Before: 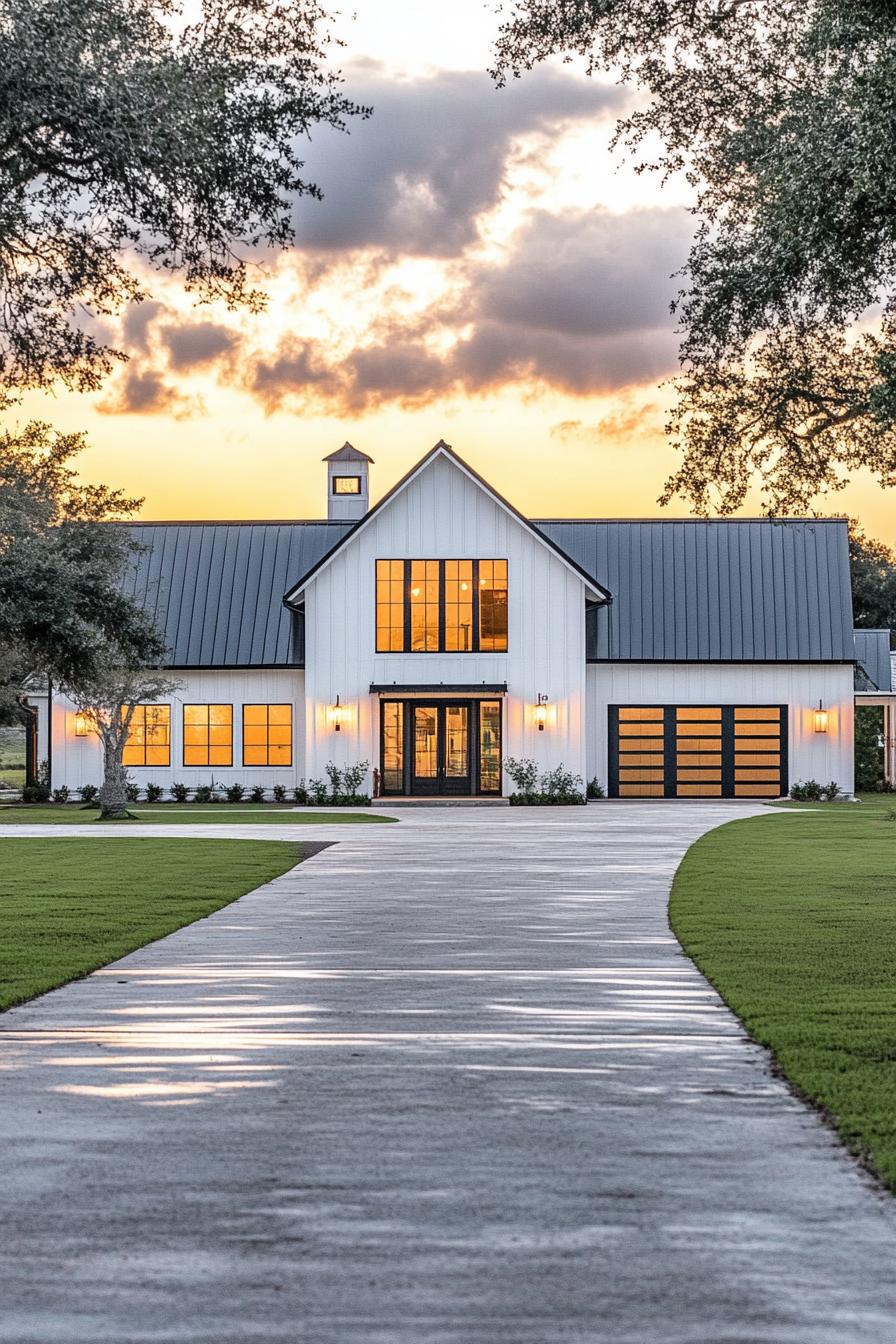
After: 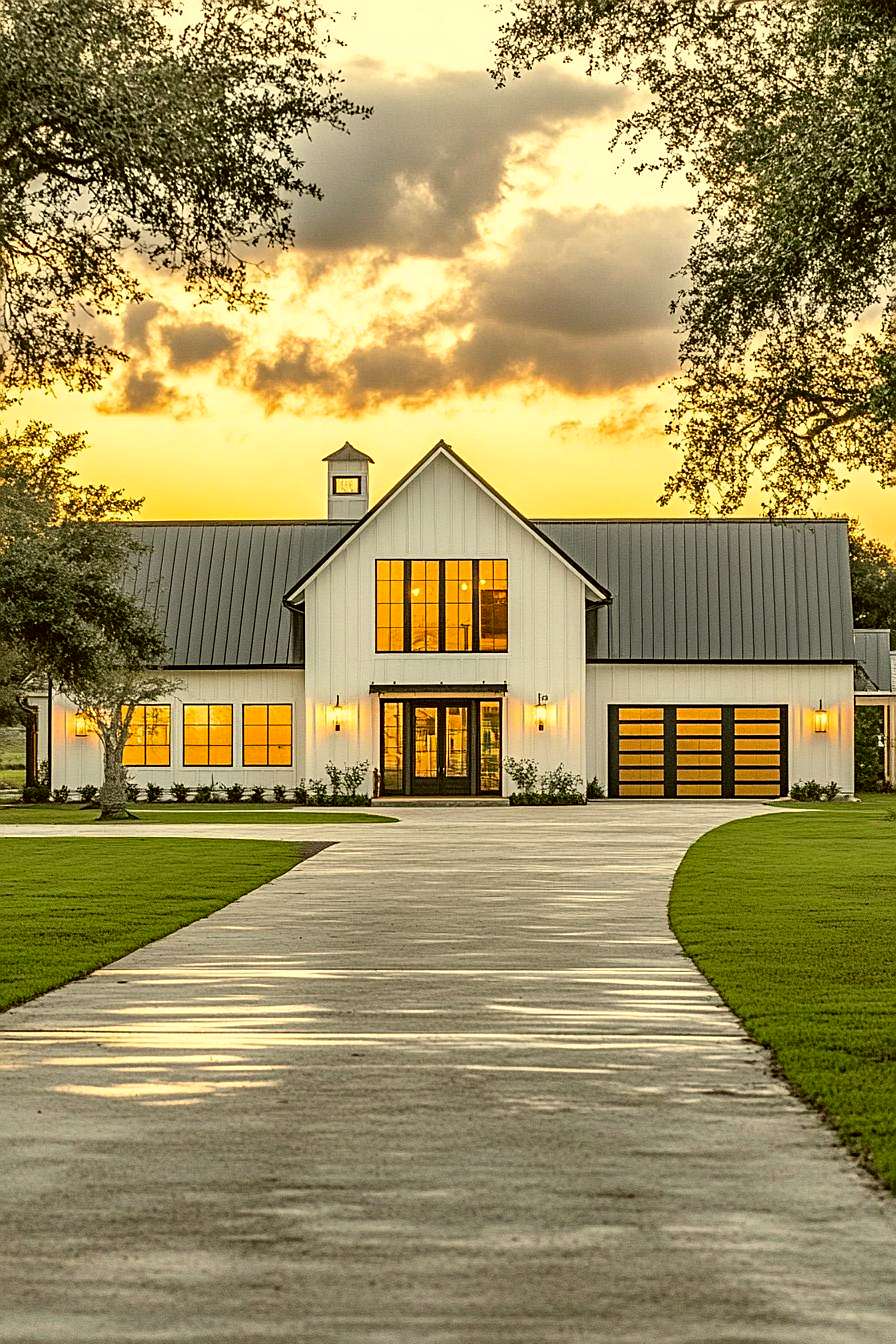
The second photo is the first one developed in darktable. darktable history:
color correction: highlights a* 0.178, highlights b* 29.7, shadows a* -0.286, shadows b* 21.86
sharpen: on, module defaults
